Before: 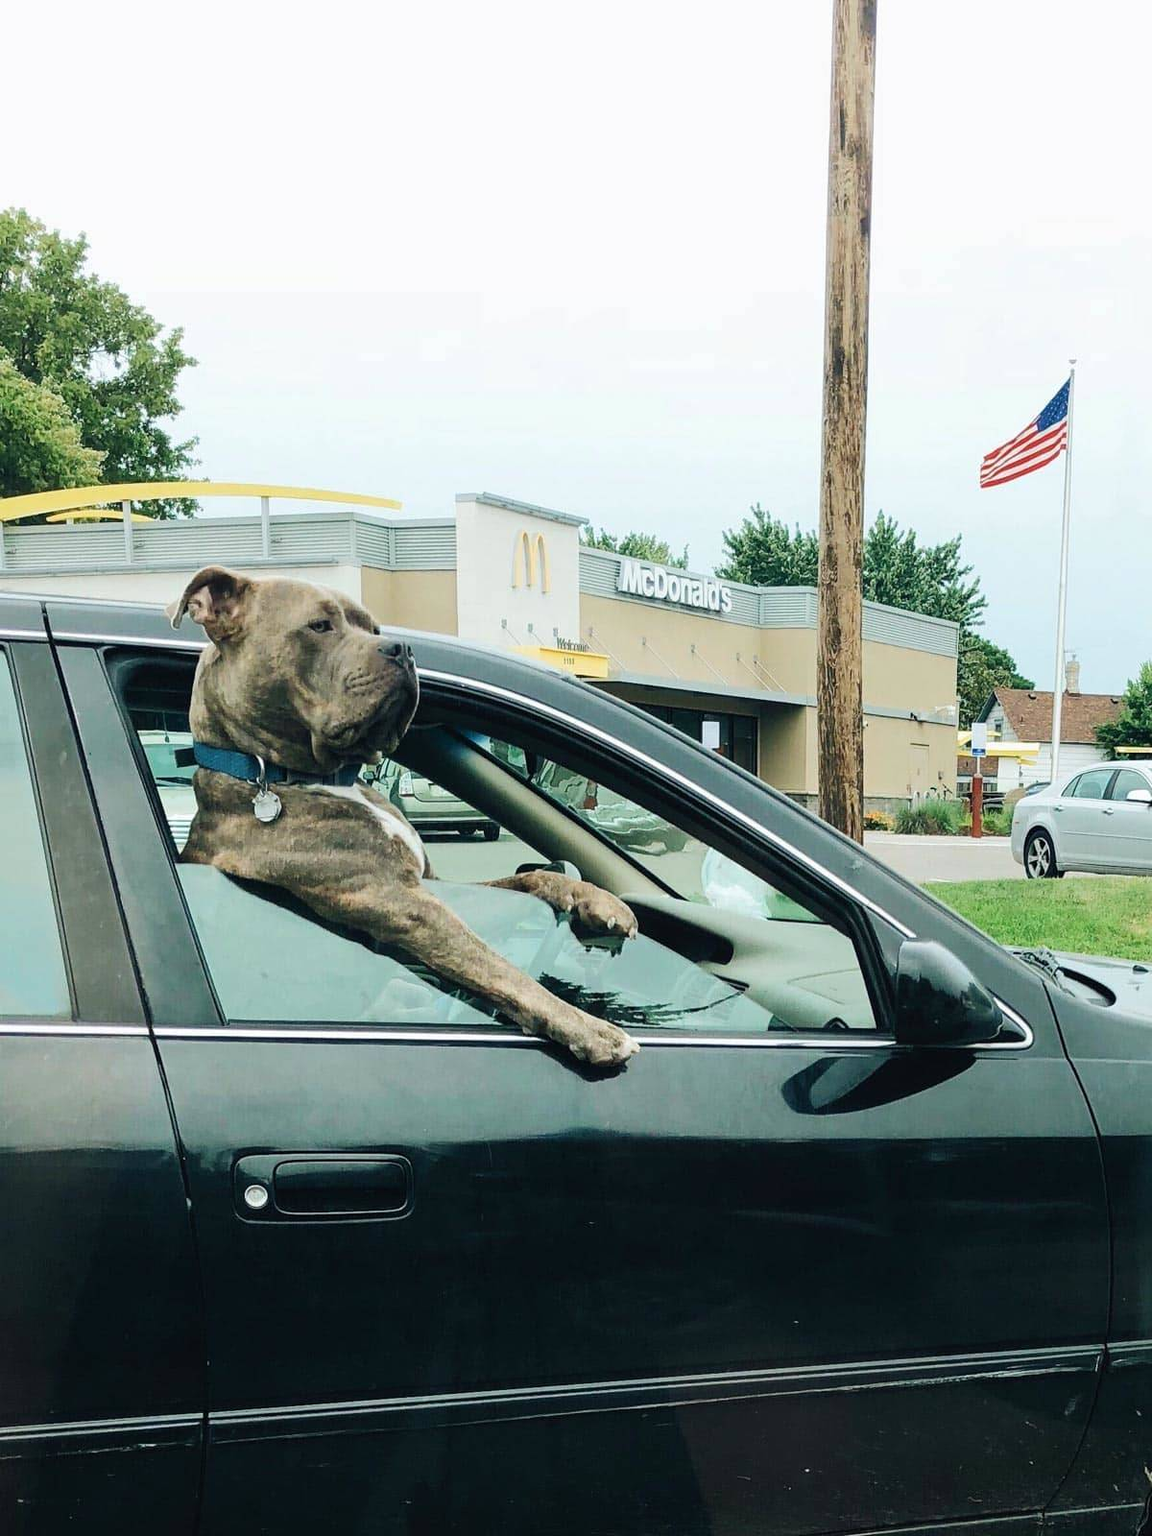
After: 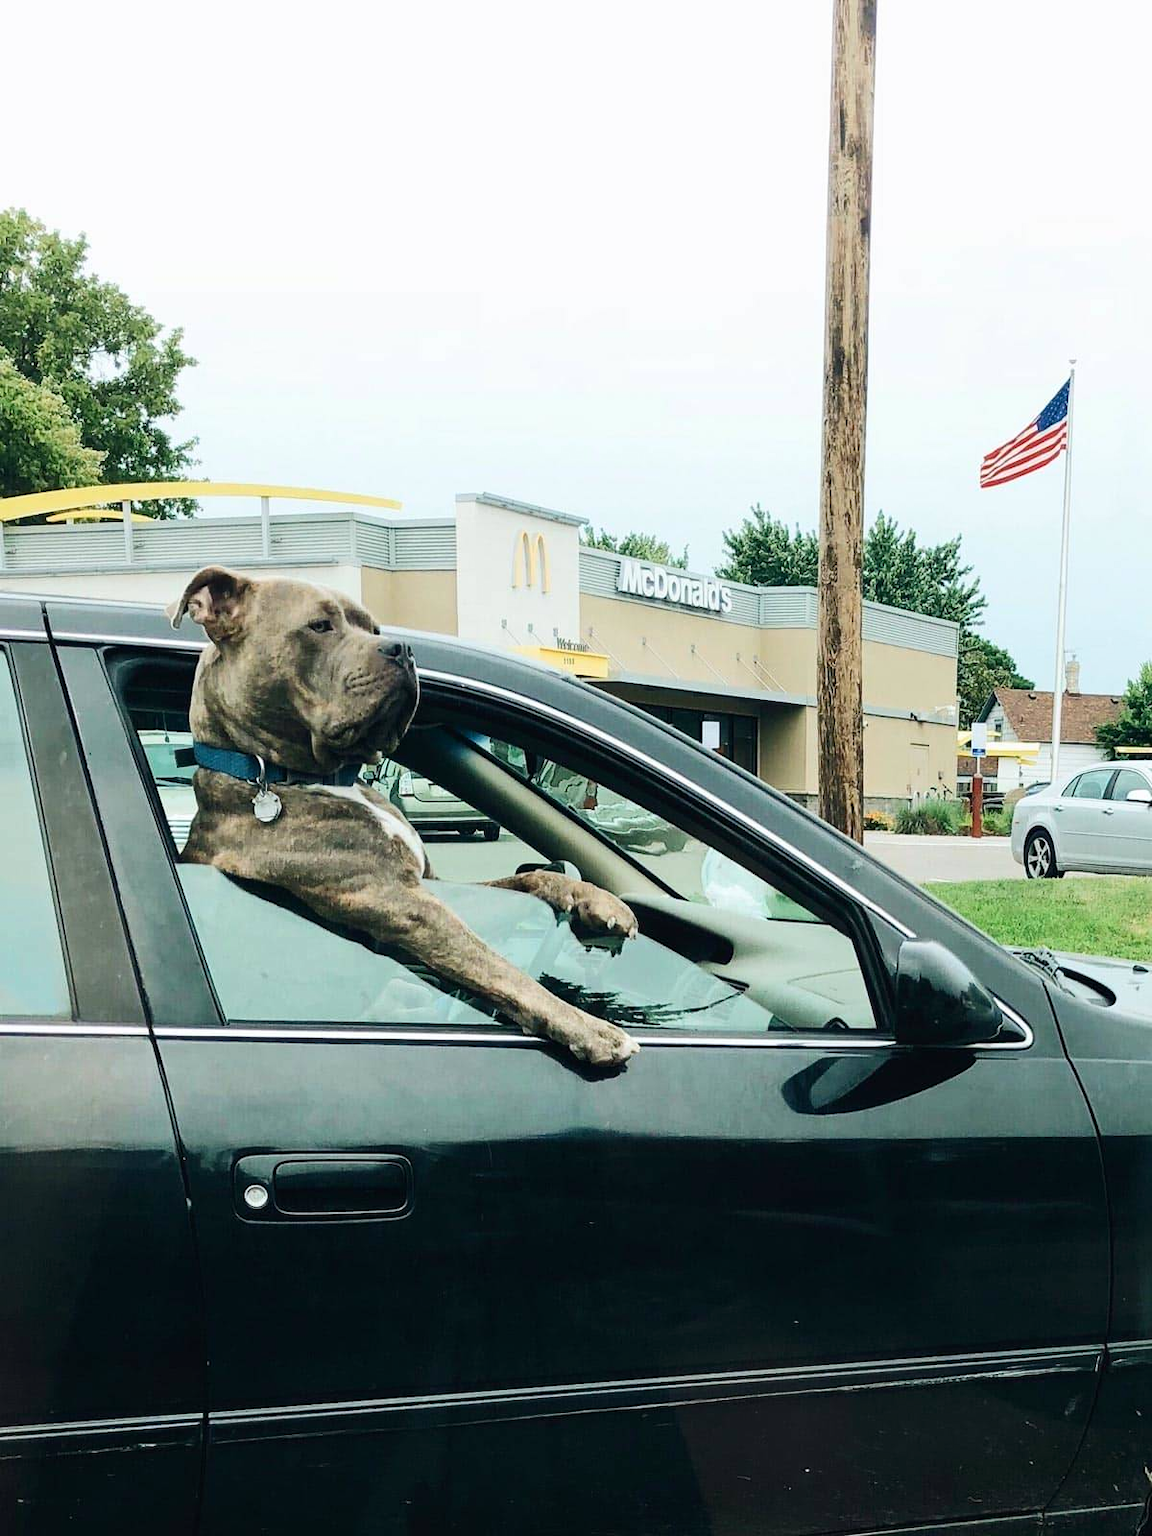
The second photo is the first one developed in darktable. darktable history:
contrast brightness saturation: contrast 0.137
